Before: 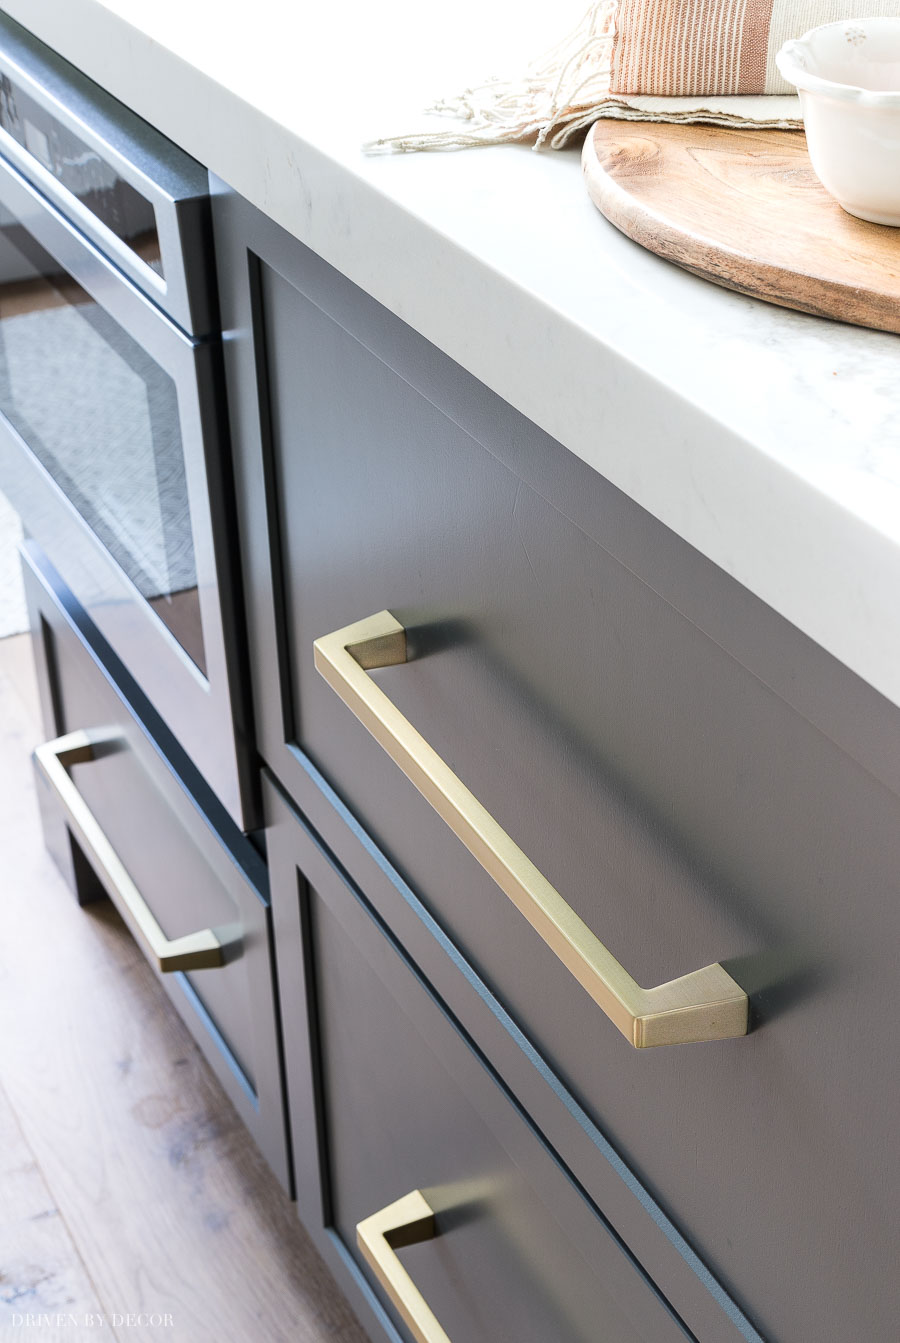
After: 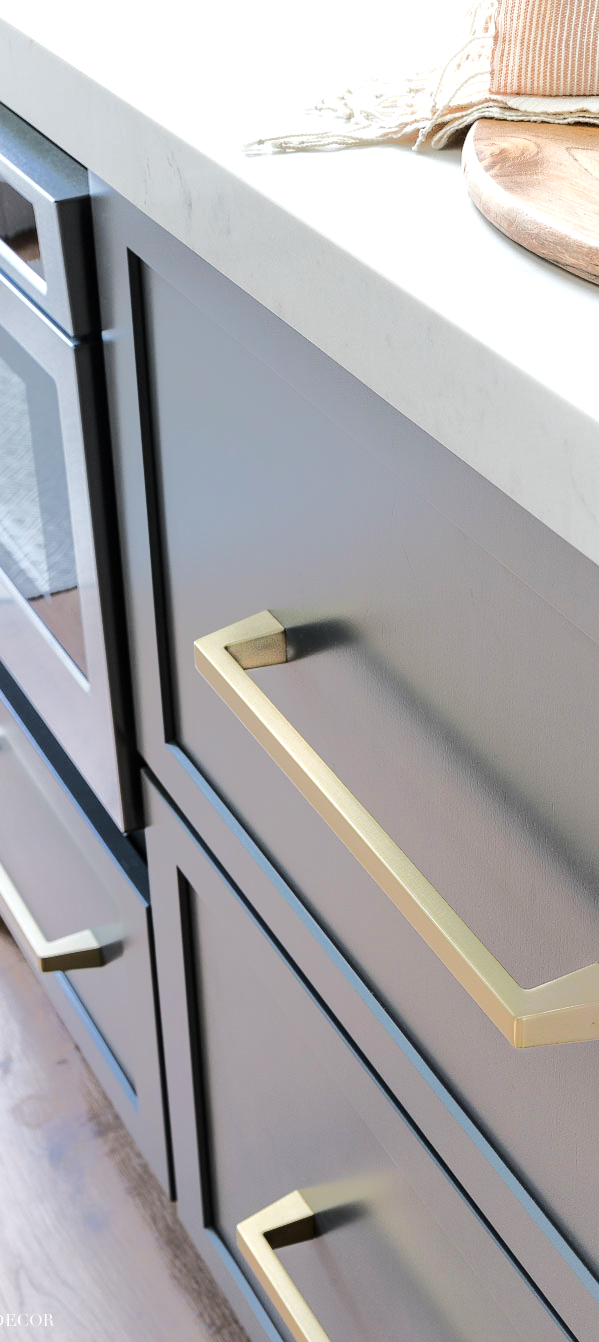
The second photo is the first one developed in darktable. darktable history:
crop and rotate: left 13.367%, right 20.035%
tone equalizer: -8 EV -0.531 EV, -7 EV -0.32 EV, -6 EV -0.088 EV, -5 EV 0.426 EV, -4 EV 0.958 EV, -3 EV 0.79 EV, -2 EV -0.006 EV, -1 EV 0.124 EV, +0 EV -0.029 EV, edges refinement/feathering 500, mask exposure compensation -1.57 EV, preserve details no
